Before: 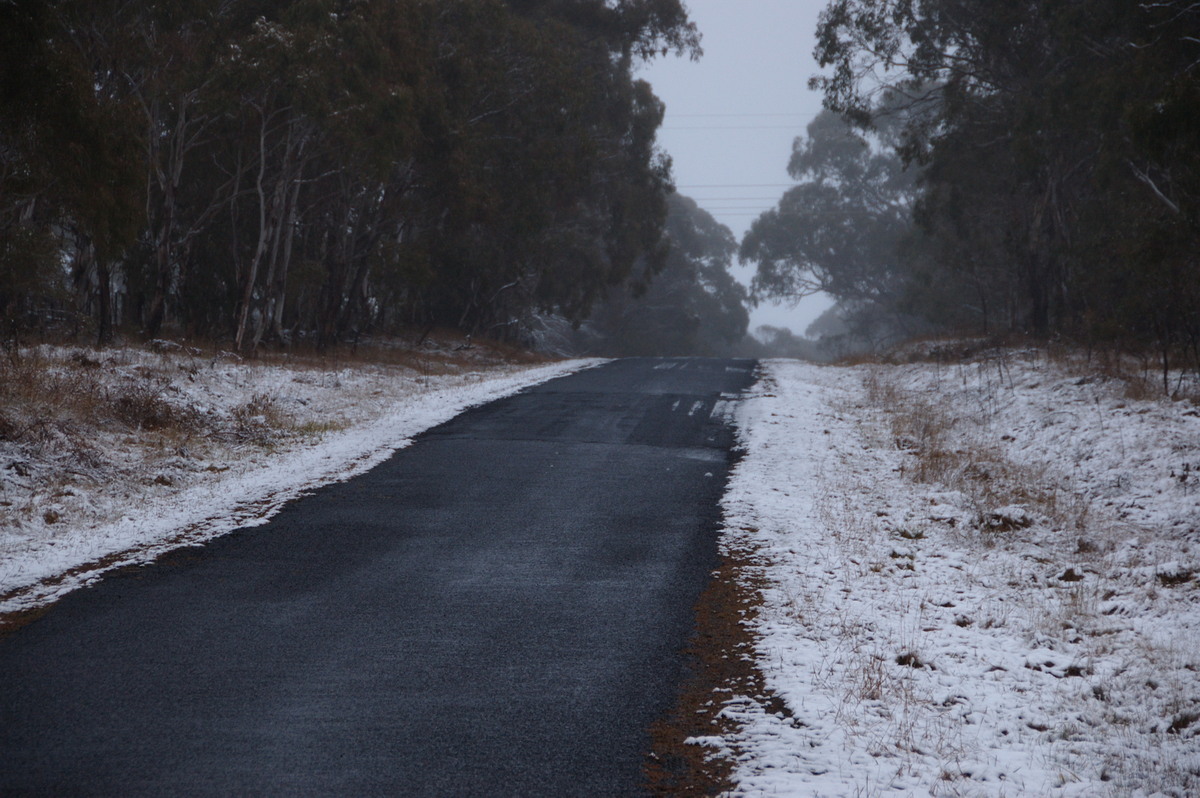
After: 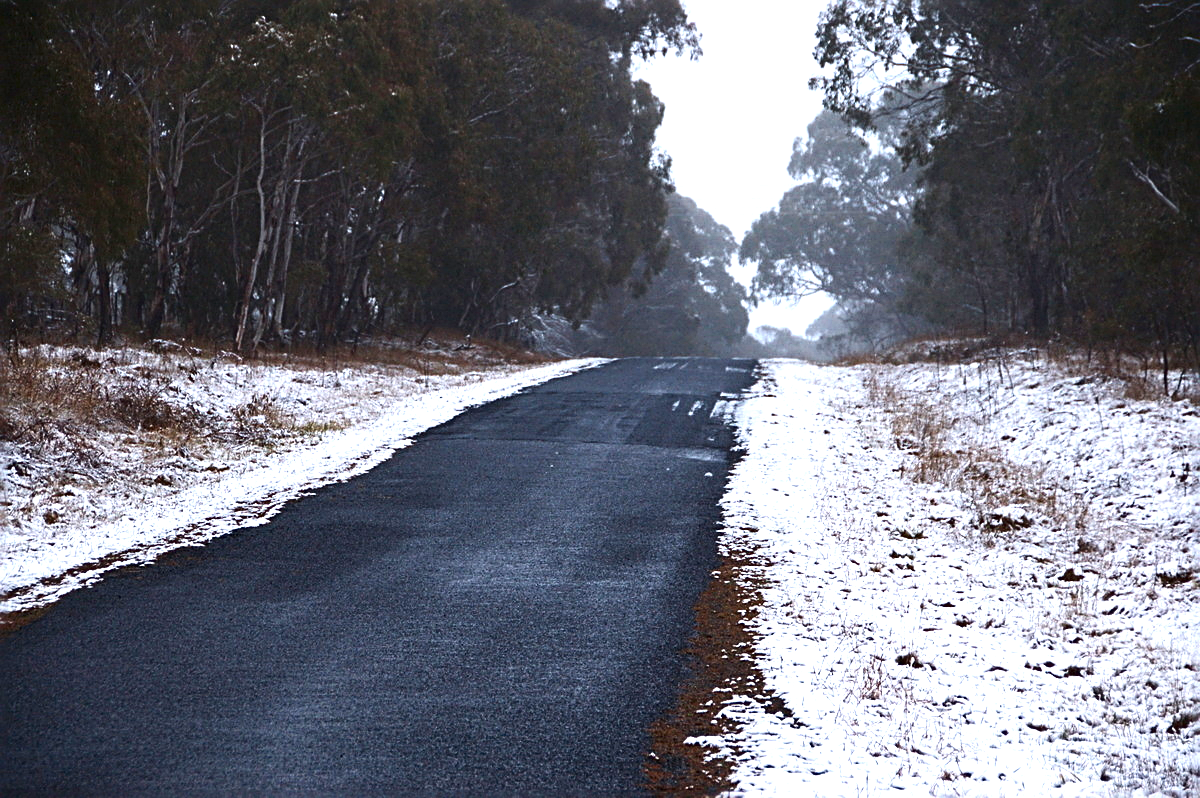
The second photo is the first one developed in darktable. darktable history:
exposure: black level correction 0, exposure 1.516 EV, compensate highlight preservation false
sharpen: radius 2.979, amount 0.76
contrast brightness saturation: contrast 0.117, brightness -0.117, saturation 0.205
